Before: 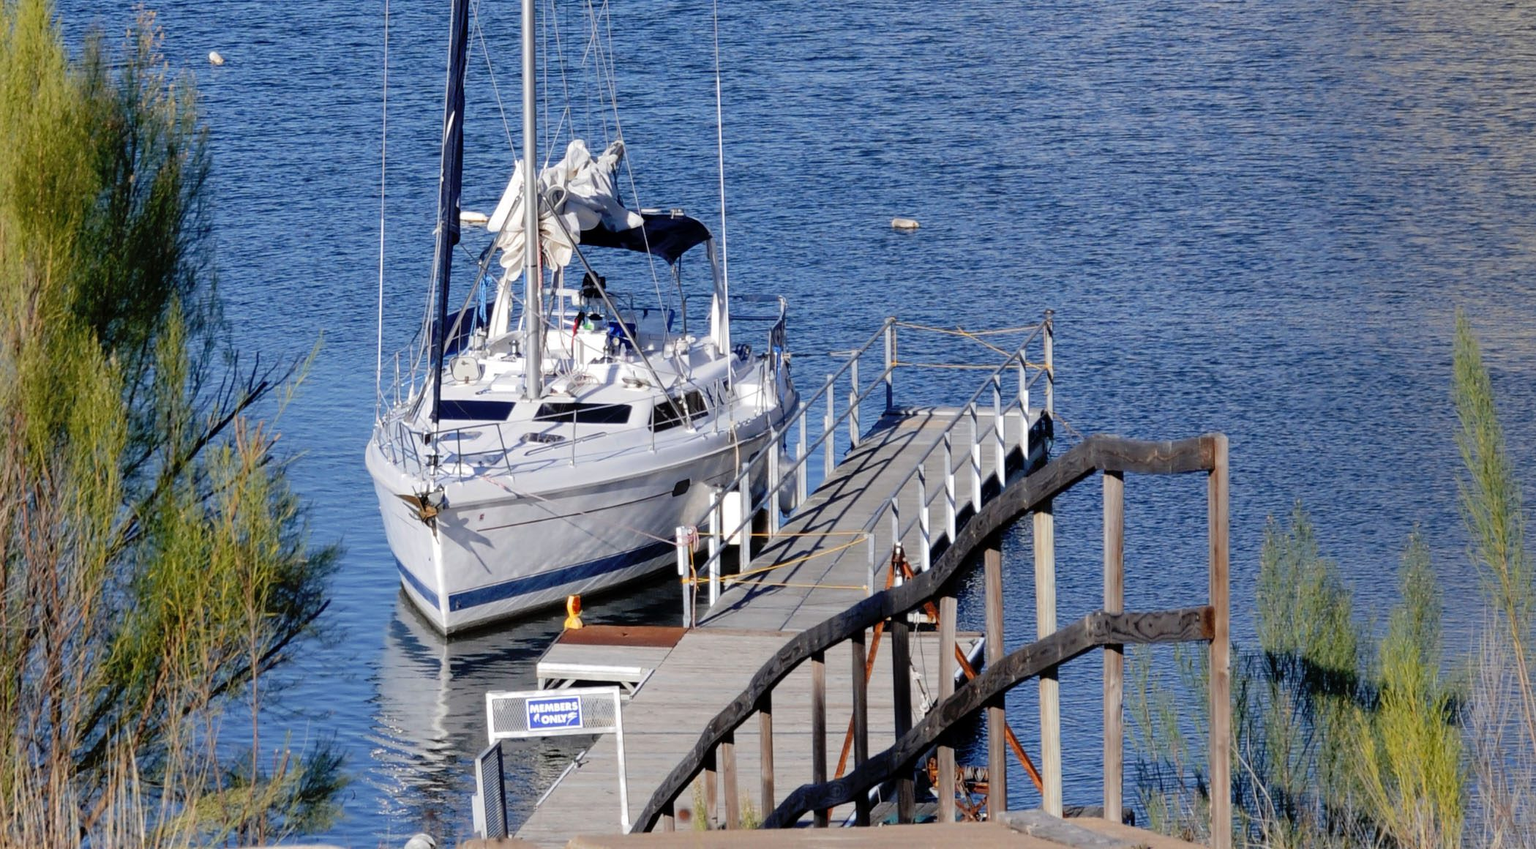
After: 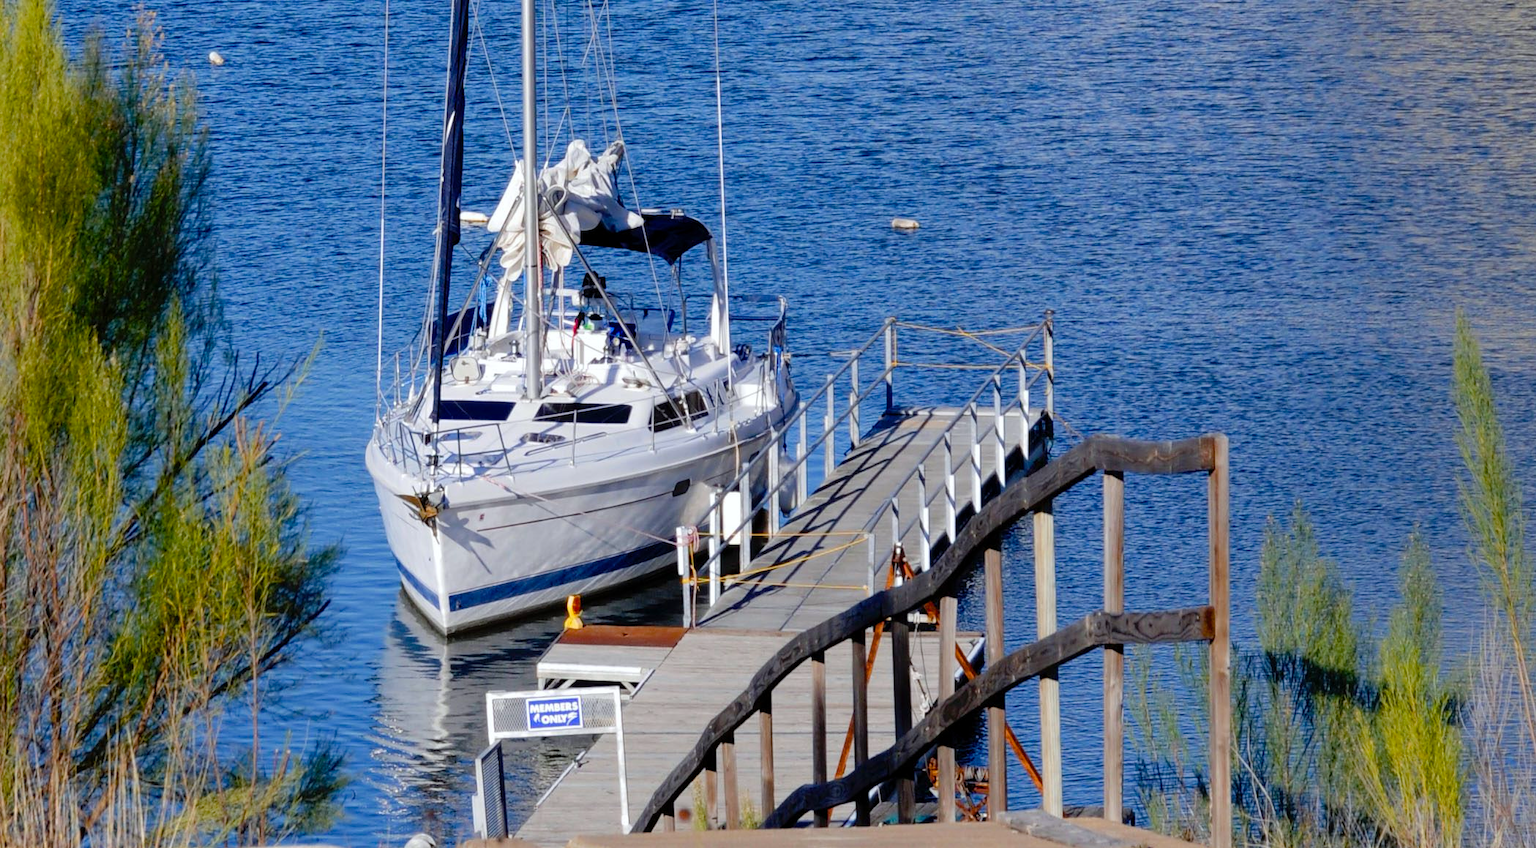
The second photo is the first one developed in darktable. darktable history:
white balance: red 0.986, blue 1.01
color balance rgb: perceptual saturation grading › global saturation 35%, perceptual saturation grading › highlights -25%, perceptual saturation grading › shadows 25%, global vibrance 10%
